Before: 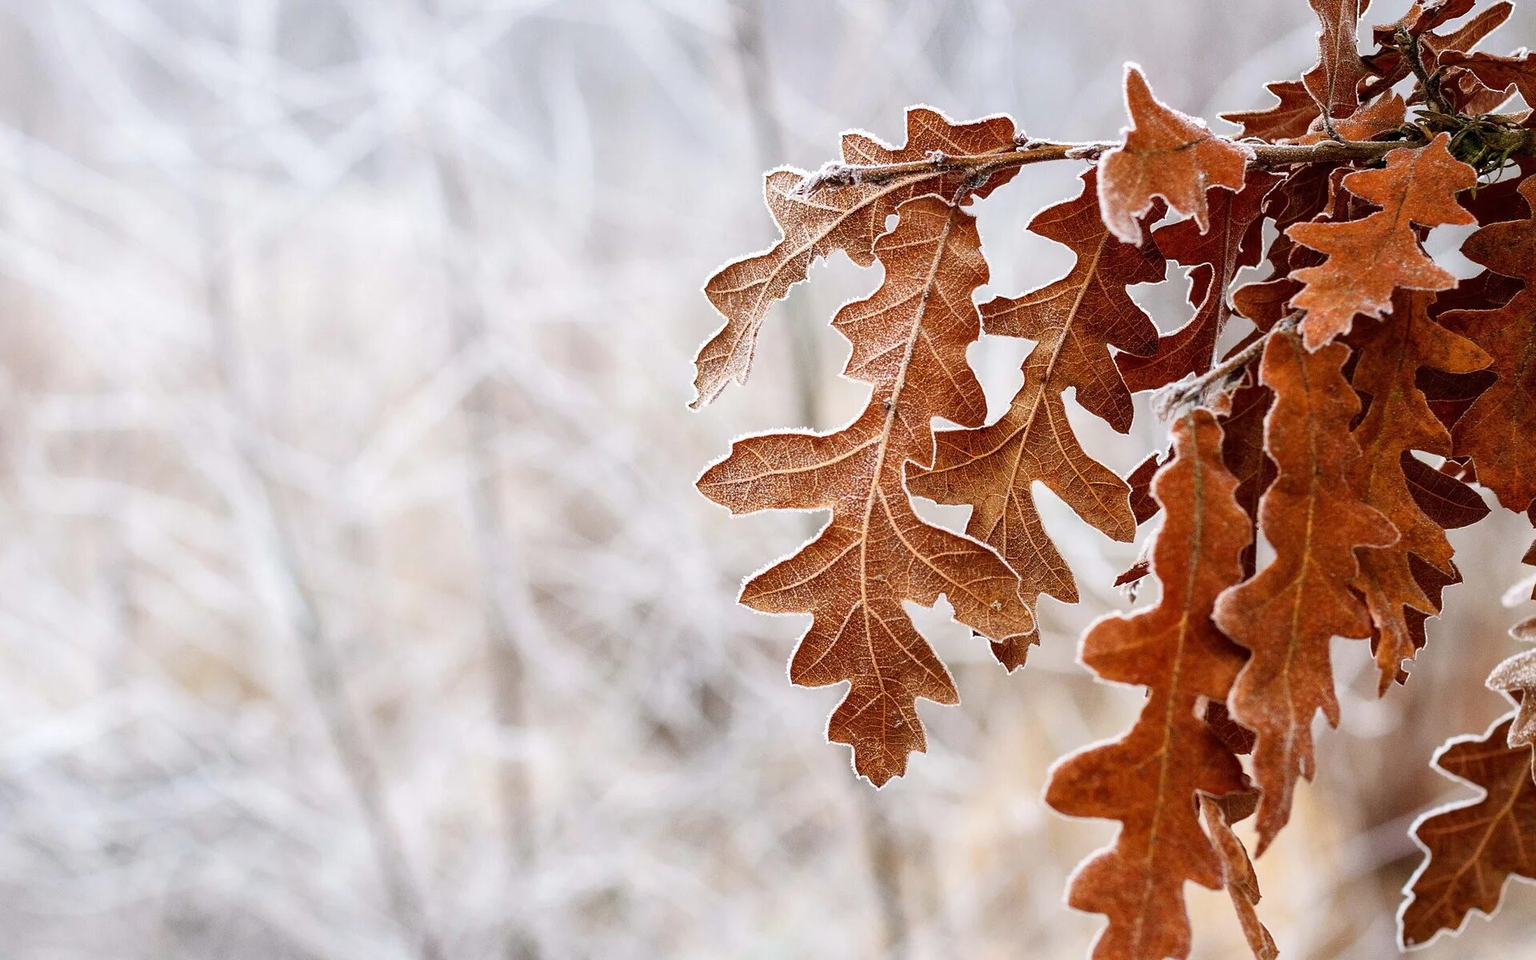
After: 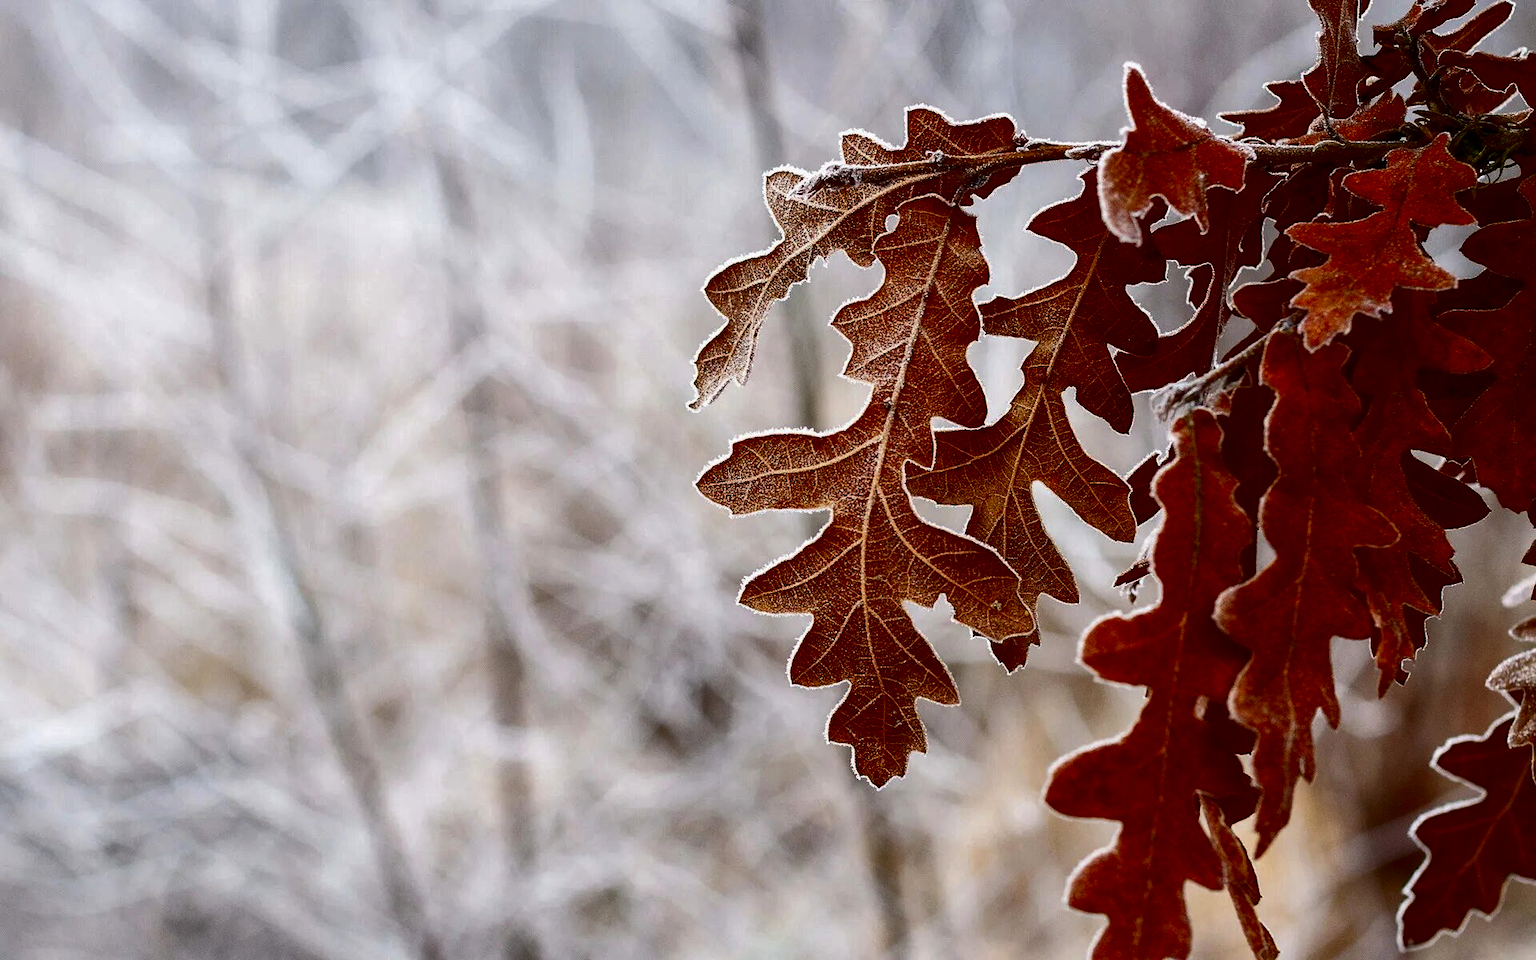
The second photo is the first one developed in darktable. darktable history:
contrast brightness saturation: contrast 0.095, brightness -0.577, saturation 0.172
